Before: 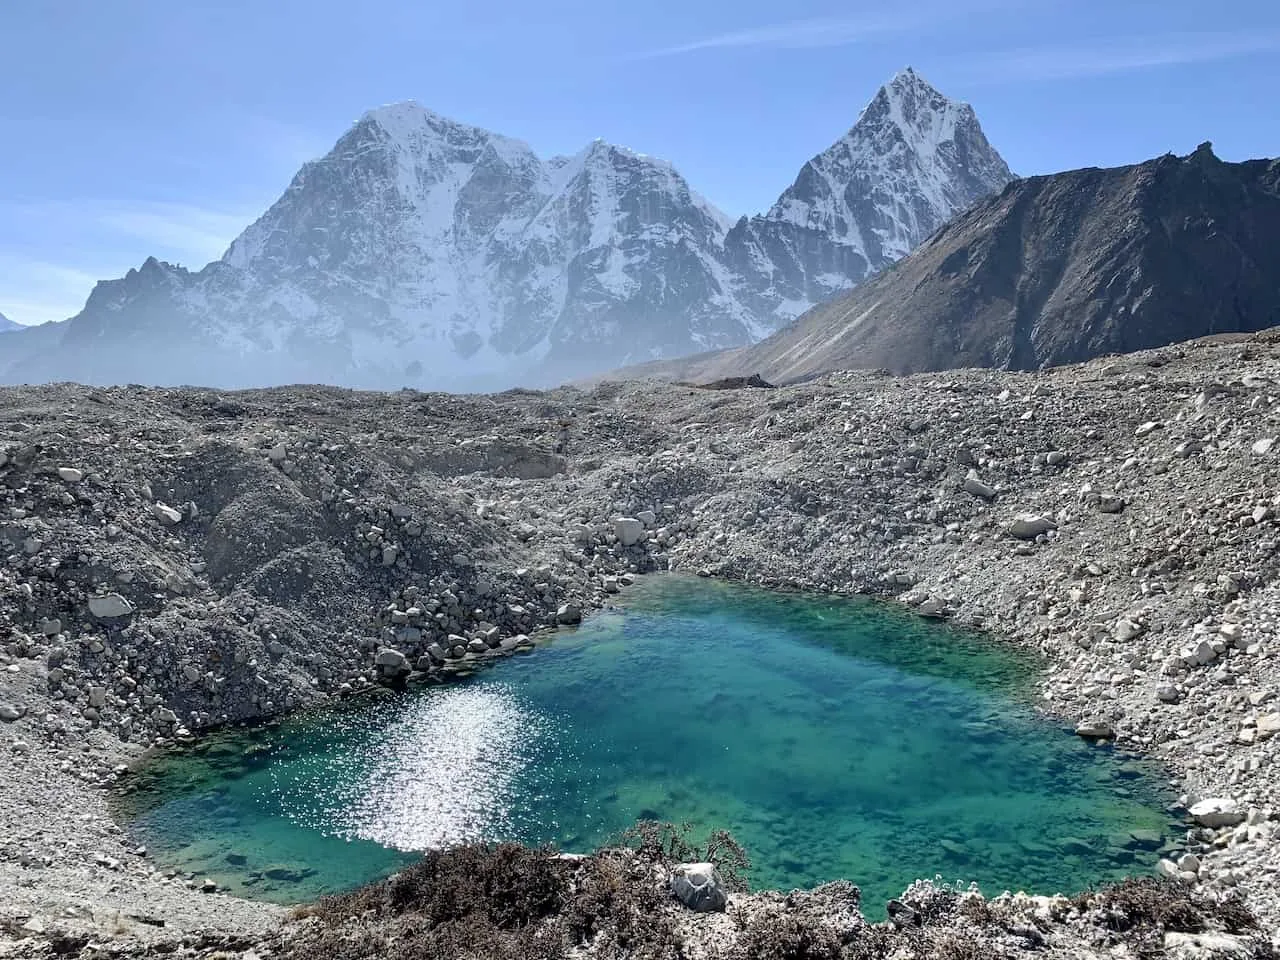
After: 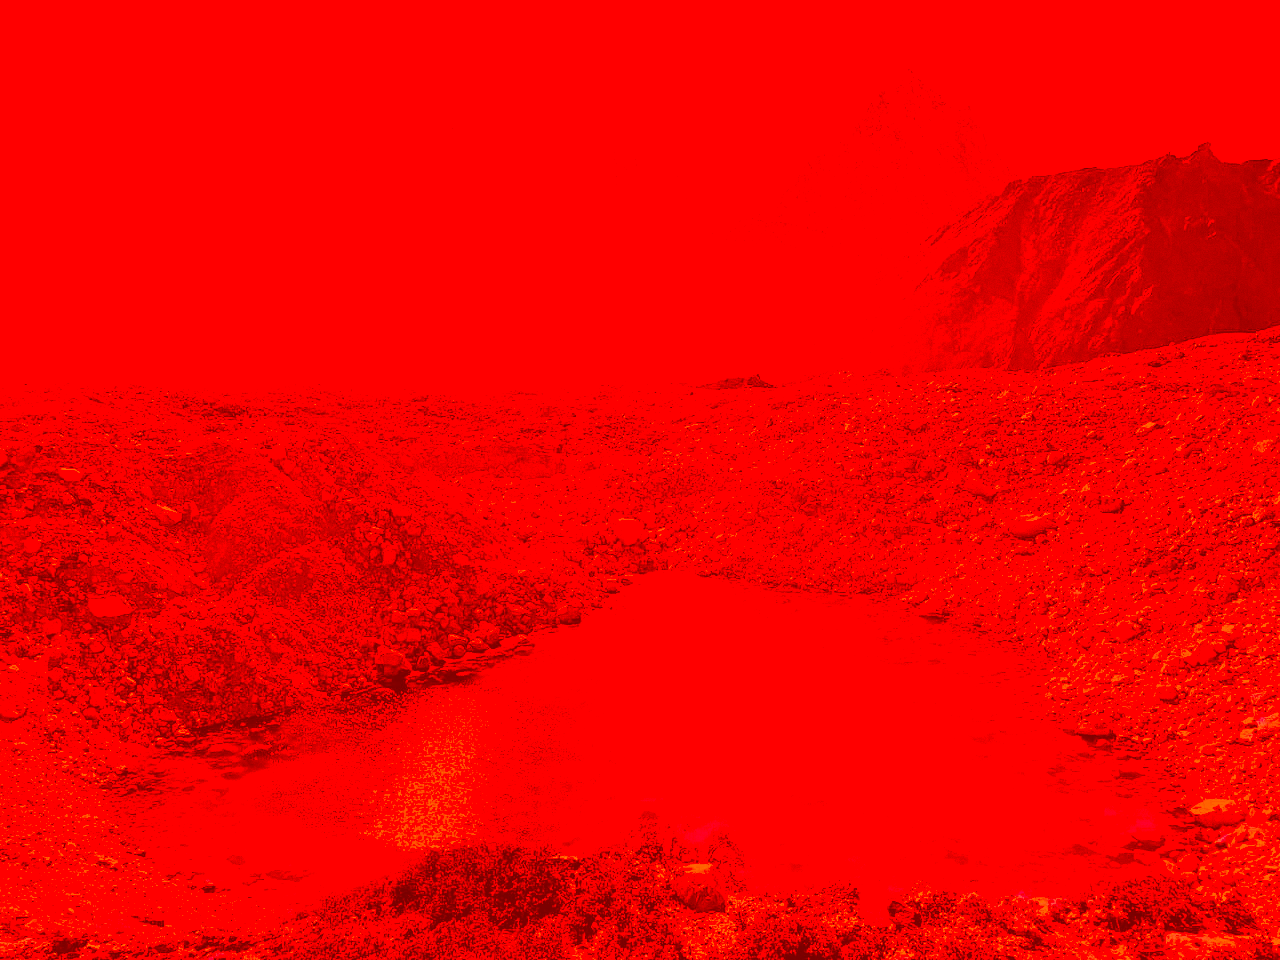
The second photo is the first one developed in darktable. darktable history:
grain: coarseness 0.09 ISO
color correction: highlights a* -39.68, highlights b* -40, shadows a* -40, shadows b* -40, saturation -3
